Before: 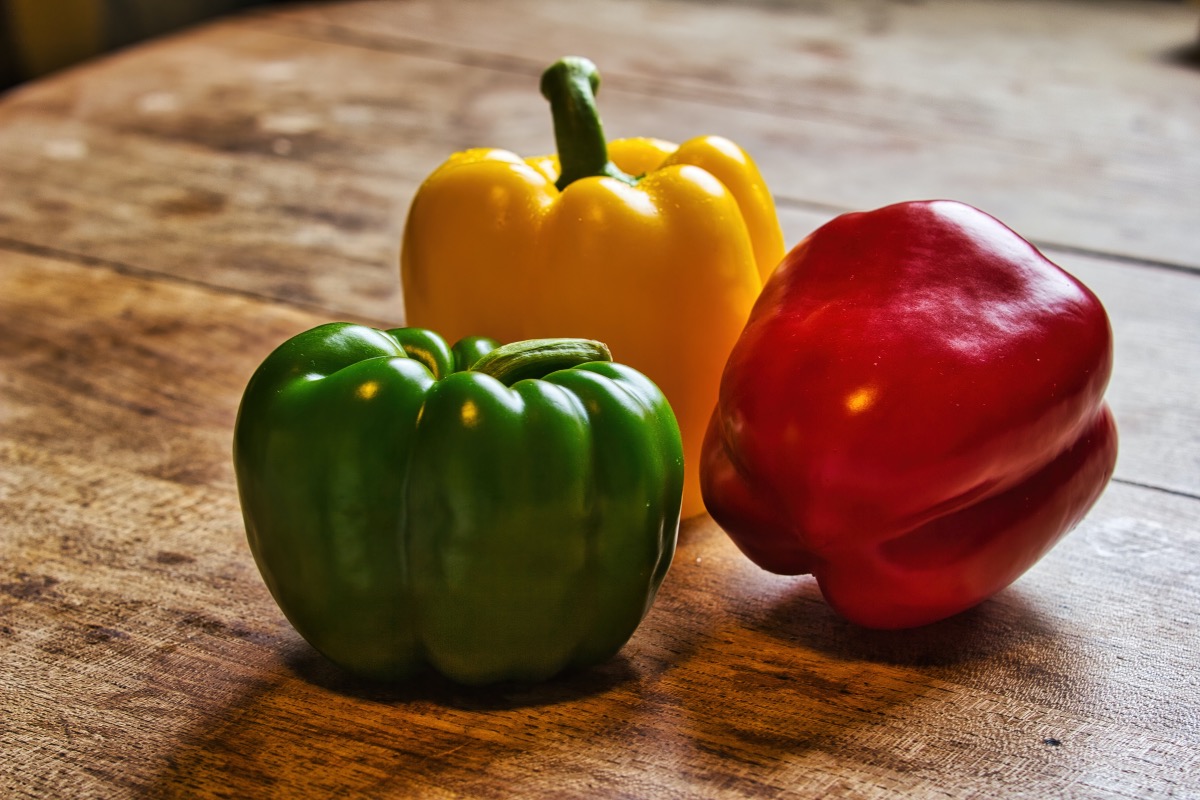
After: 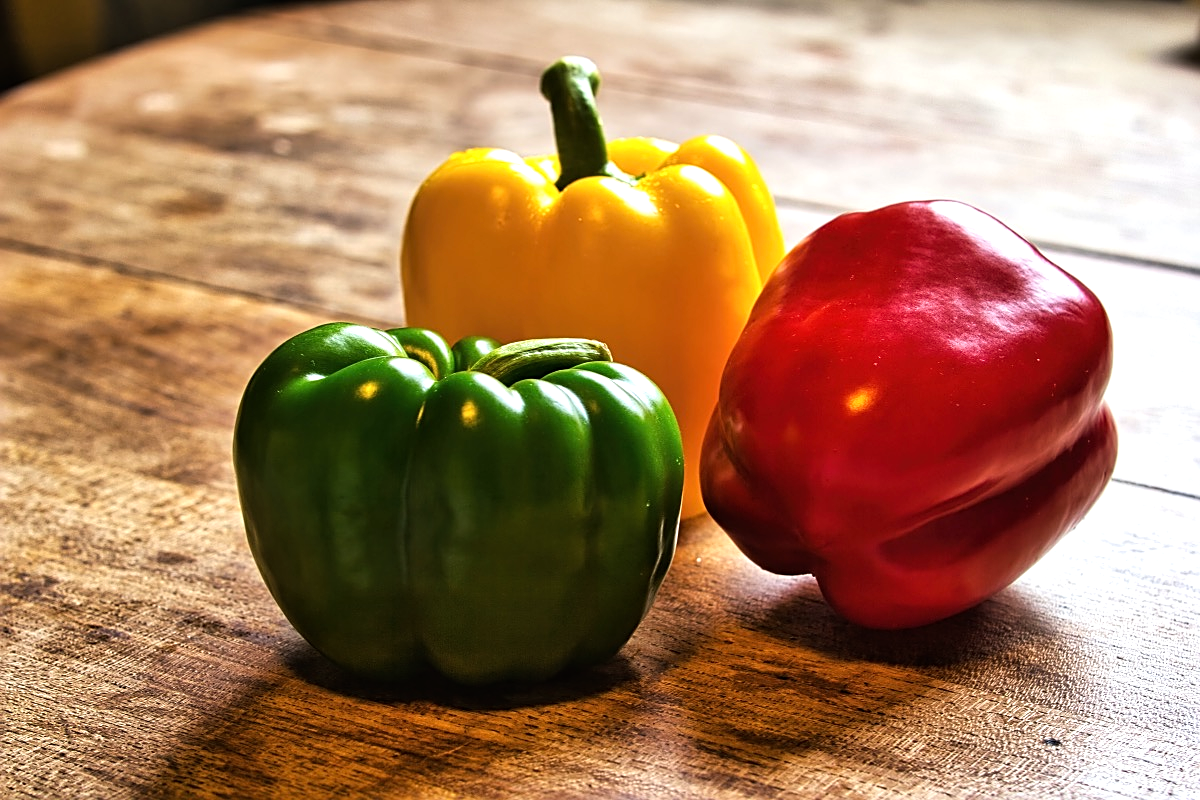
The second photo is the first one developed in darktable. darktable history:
tone equalizer: -8 EV -0.756 EV, -7 EV -0.67 EV, -6 EV -0.619 EV, -5 EV -0.38 EV, -3 EV 0.373 EV, -2 EV 0.6 EV, -1 EV 0.674 EV, +0 EV 0.765 EV
sharpen: on, module defaults
